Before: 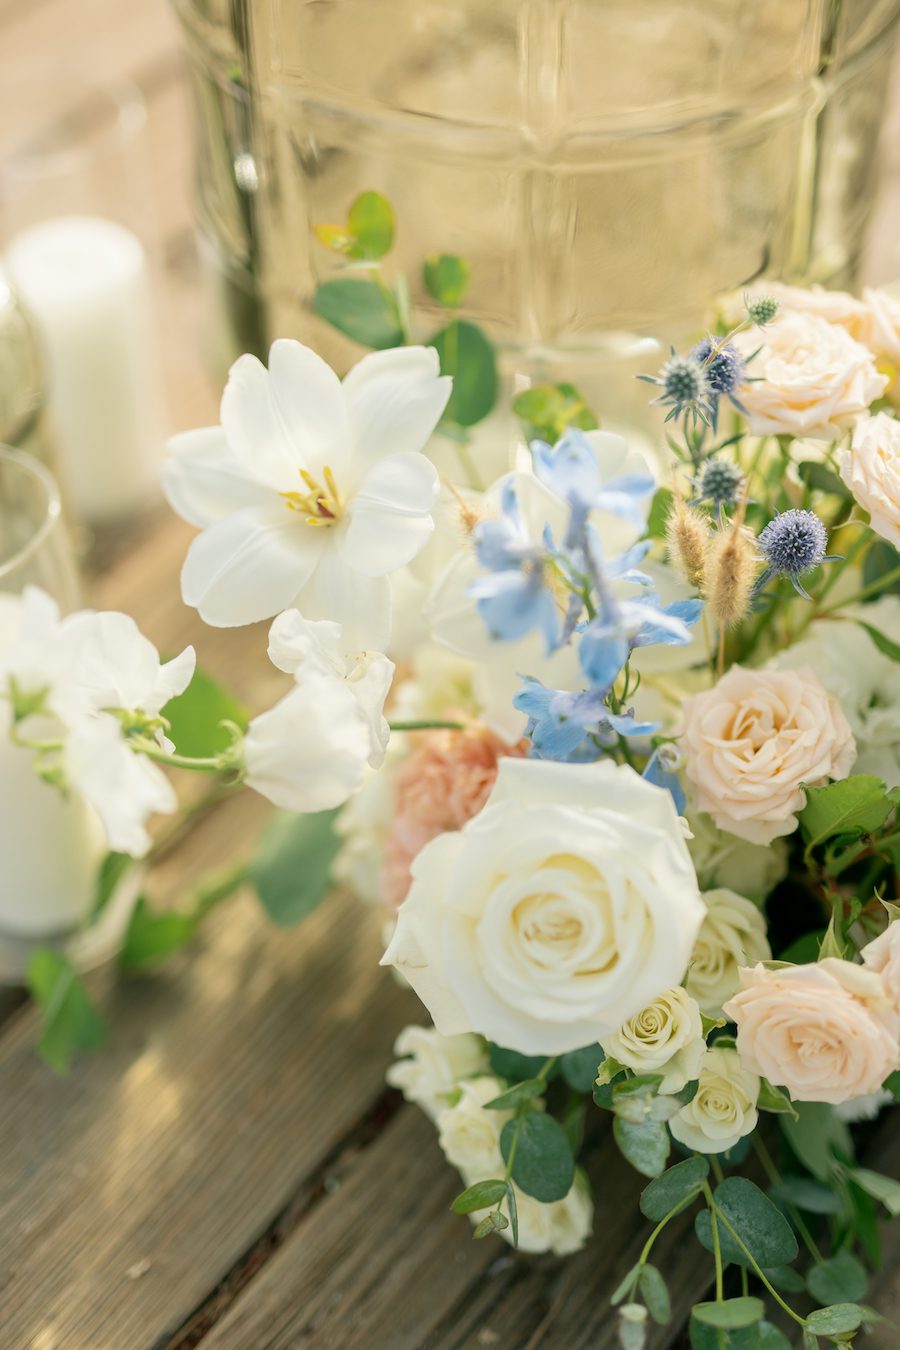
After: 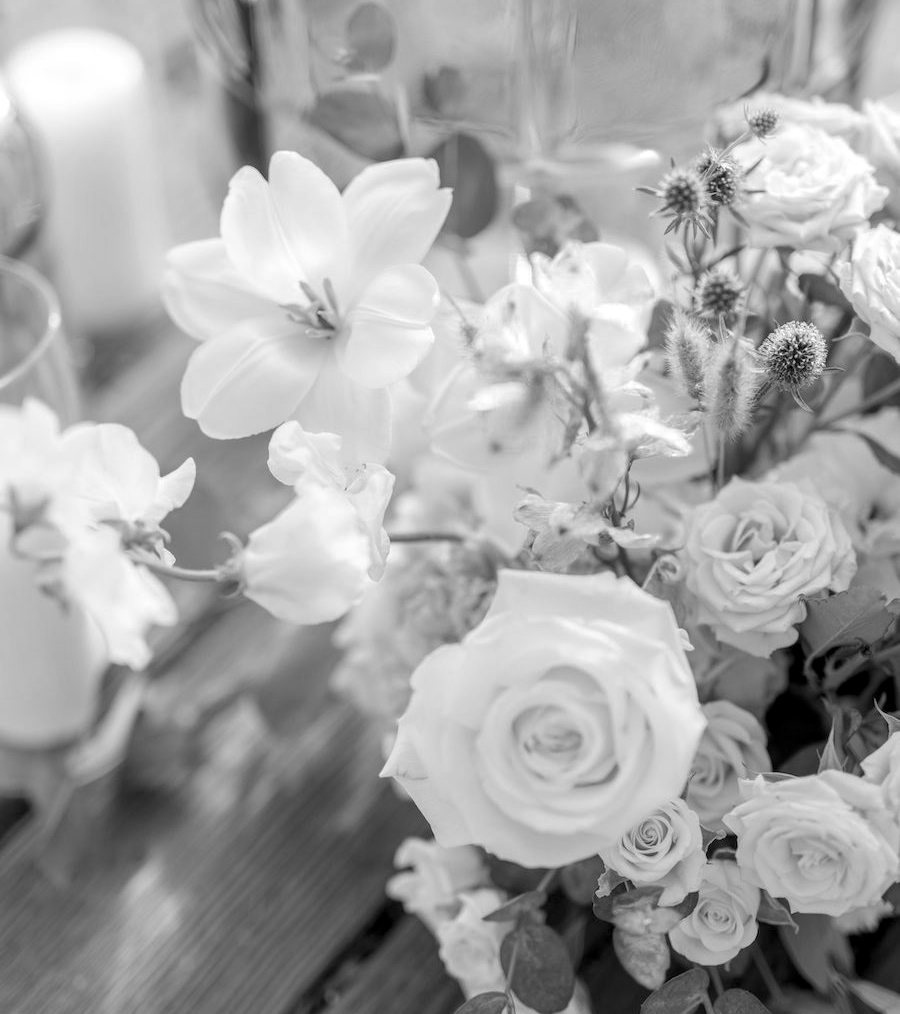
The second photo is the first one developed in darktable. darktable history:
local contrast: detail 130%
color zones: curves: ch0 [(0, 0.613) (0.01, 0.613) (0.245, 0.448) (0.498, 0.529) (0.642, 0.665) (0.879, 0.777) (0.99, 0.613)]; ch1 [(0, 0) (0.143, 0) (0.286, 0) (0.429, 0) (0.571, 0) (0.714, 0) (0.857, 0)]
crop: top 13.952%, bottom 10.906%
